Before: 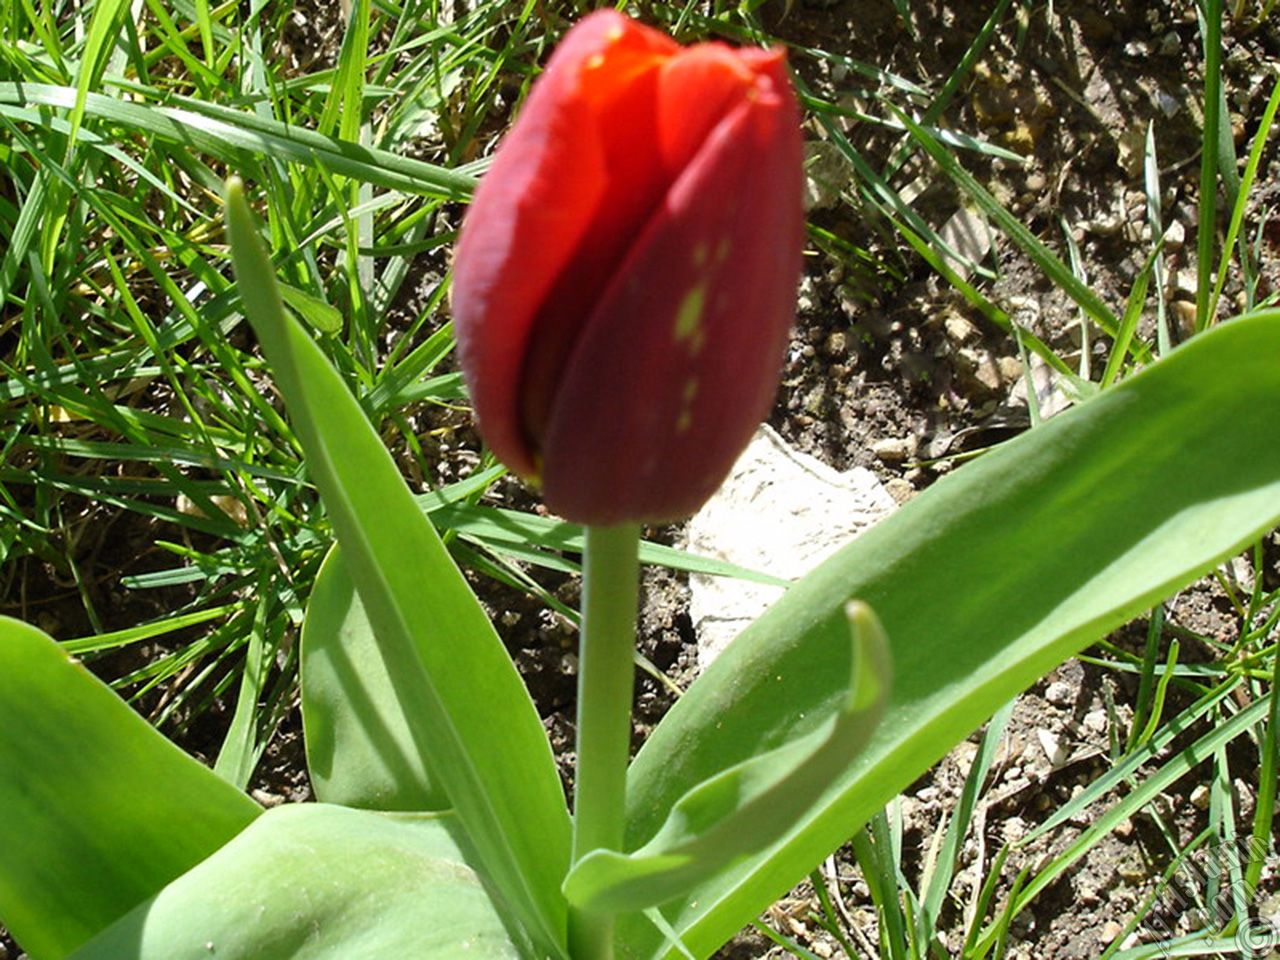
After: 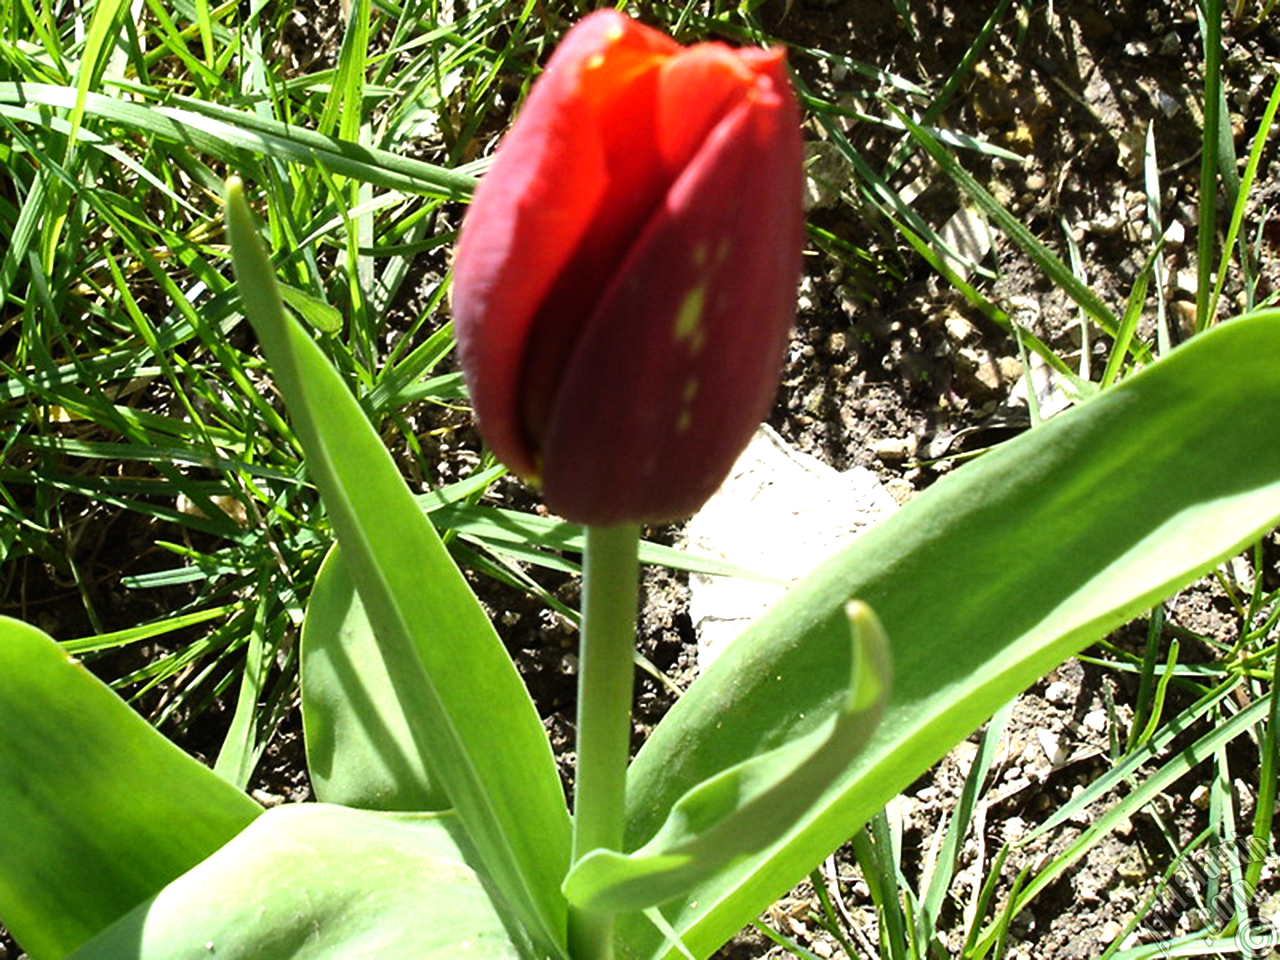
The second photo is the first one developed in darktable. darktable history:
tone equalizer: -8 EV -0.759 EV, -7 EV -0.7 EV, -6 EV -0.632 EV, -5 EV -0.367 EV, -3 EV 0.373 EV, -2 EV 0.6 EV, -1 EV 0.676 EV, +0 EV 0.764 EV, edges refinement/feathering 500, mask exposure compensation -1.57 EV, preserve details no
